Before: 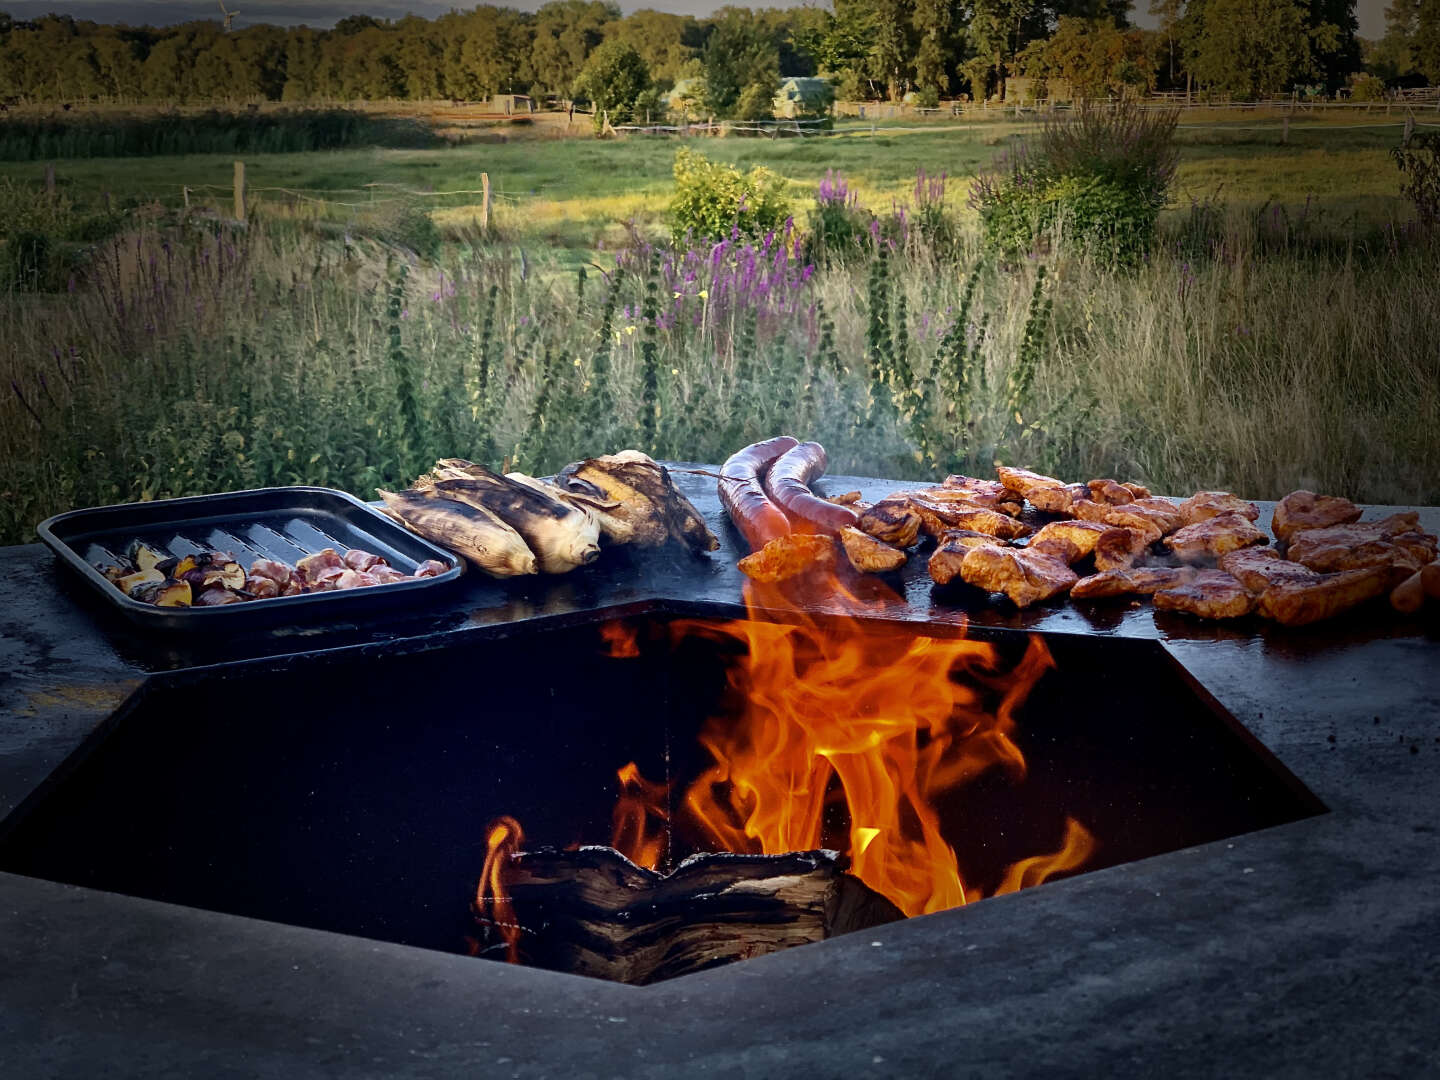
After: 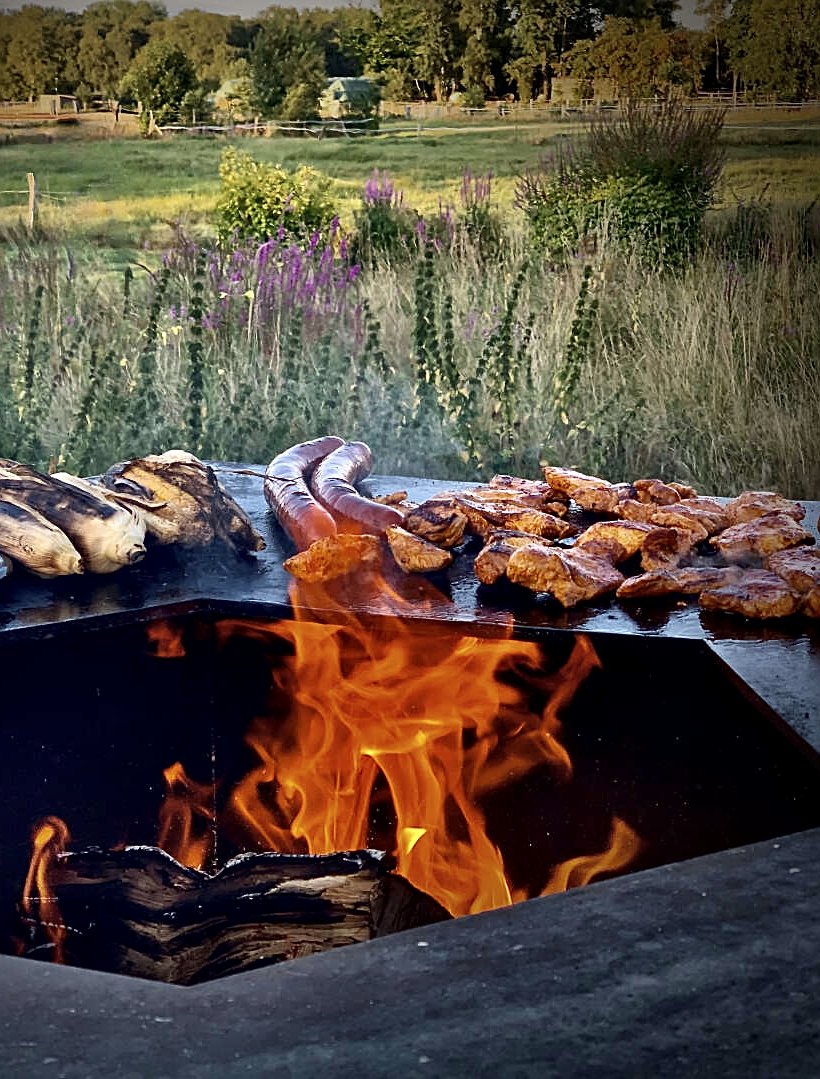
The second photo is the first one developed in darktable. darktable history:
local contrast: mode bilateral grid, contrast 20, coarseness 51, detail 121%, midtone range 0.2
sharpen: on, module defaults
contrast brightness saturation: saturation -0.062
crop: left 31.583%, top 0.012%, right 11.429%
